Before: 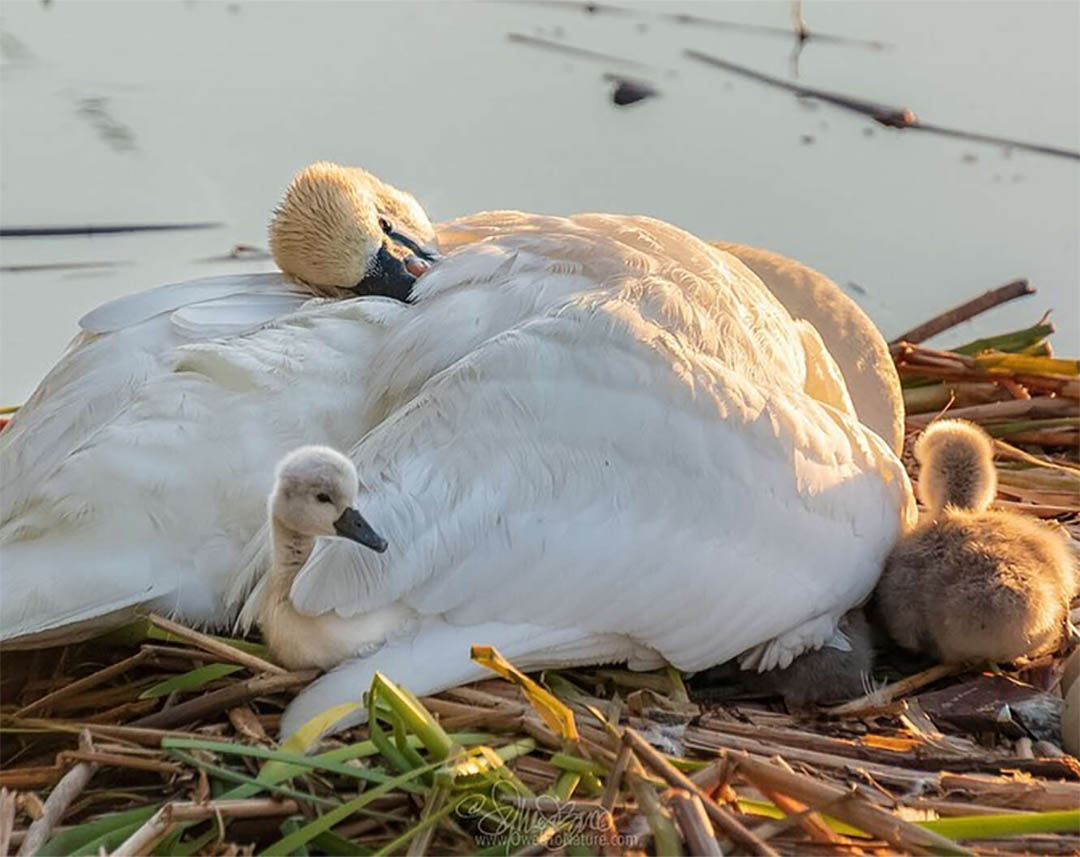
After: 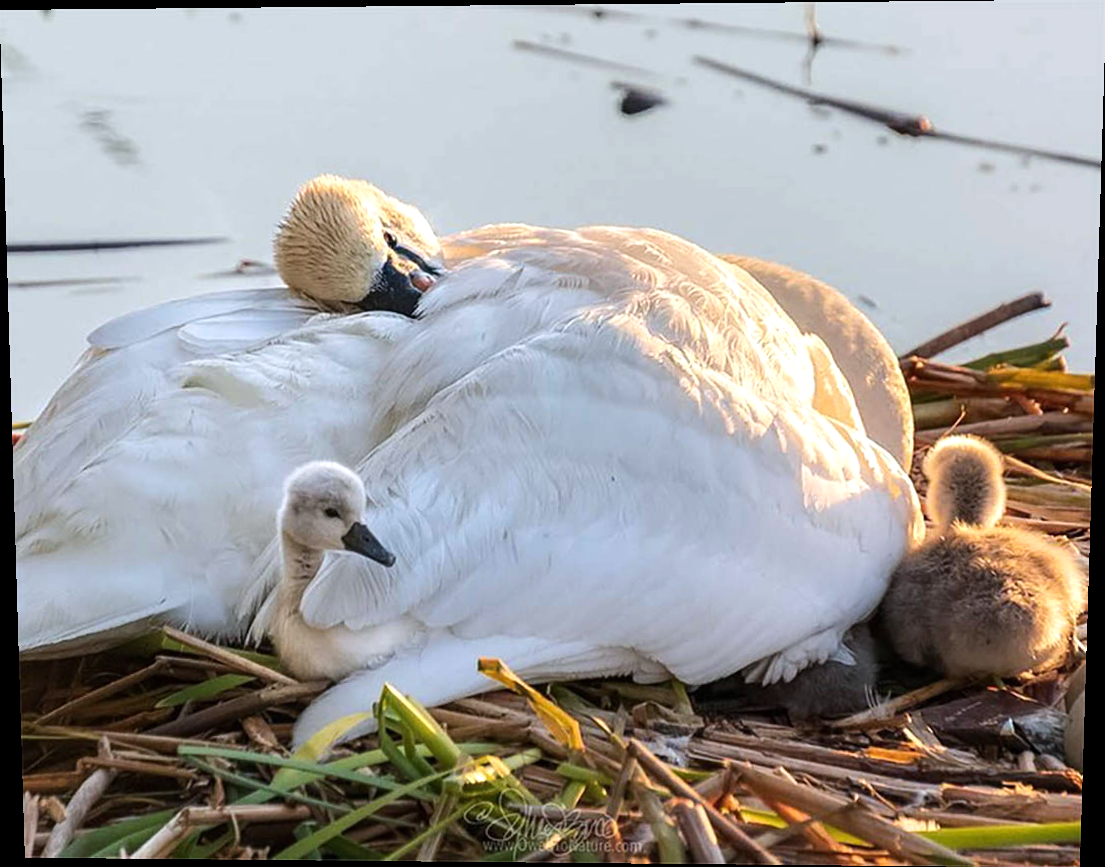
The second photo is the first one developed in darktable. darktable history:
rotate and perspective: lens shift (vertical) 0.048, lens shift (horizontal) -0.024, automatic cropping off
tone equalizer: -8 EV -0.417 EV, -7 EV -0.389 EV, -6 EV -0.333 EV, -5 EV -0.222 EV, -3 EV 0.222 EV, -2 EV 0.333 EV, -1 EV 0.389 EV, +0 EV 0.417 EV, edges refinement/feathering 500, mask exposure compensation -1.57 EV, preserve details no
white balance: red 0.984, blue 1.059
